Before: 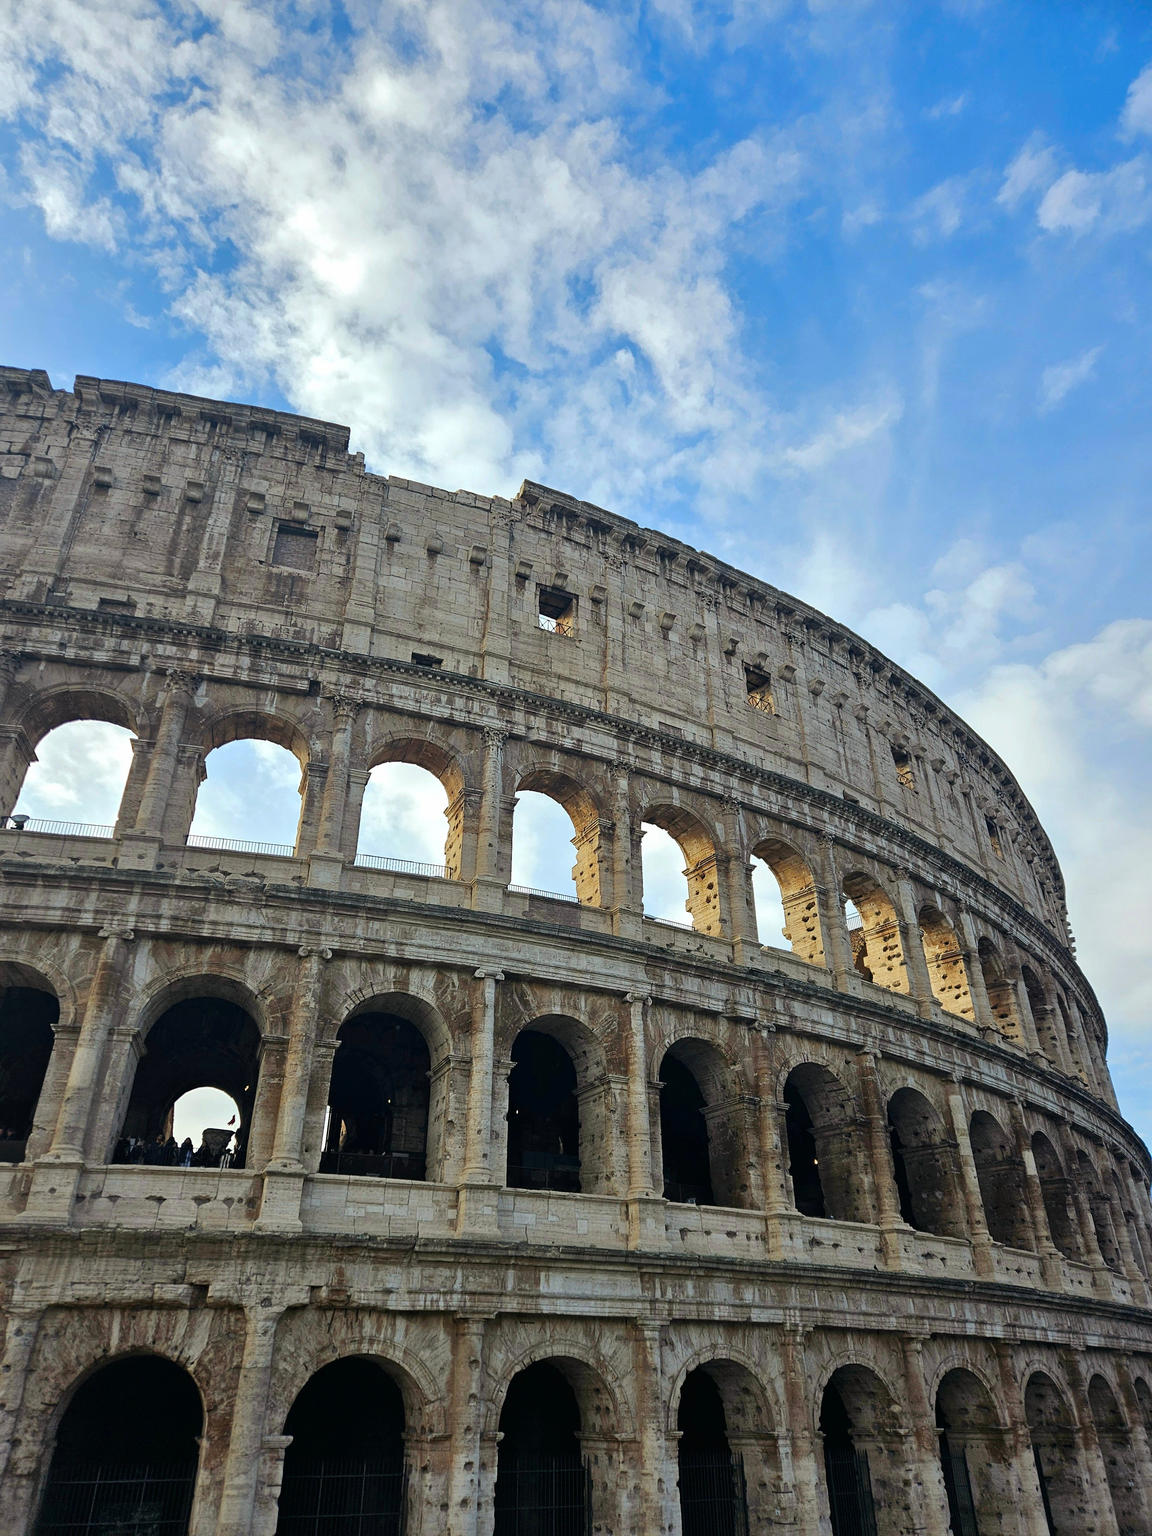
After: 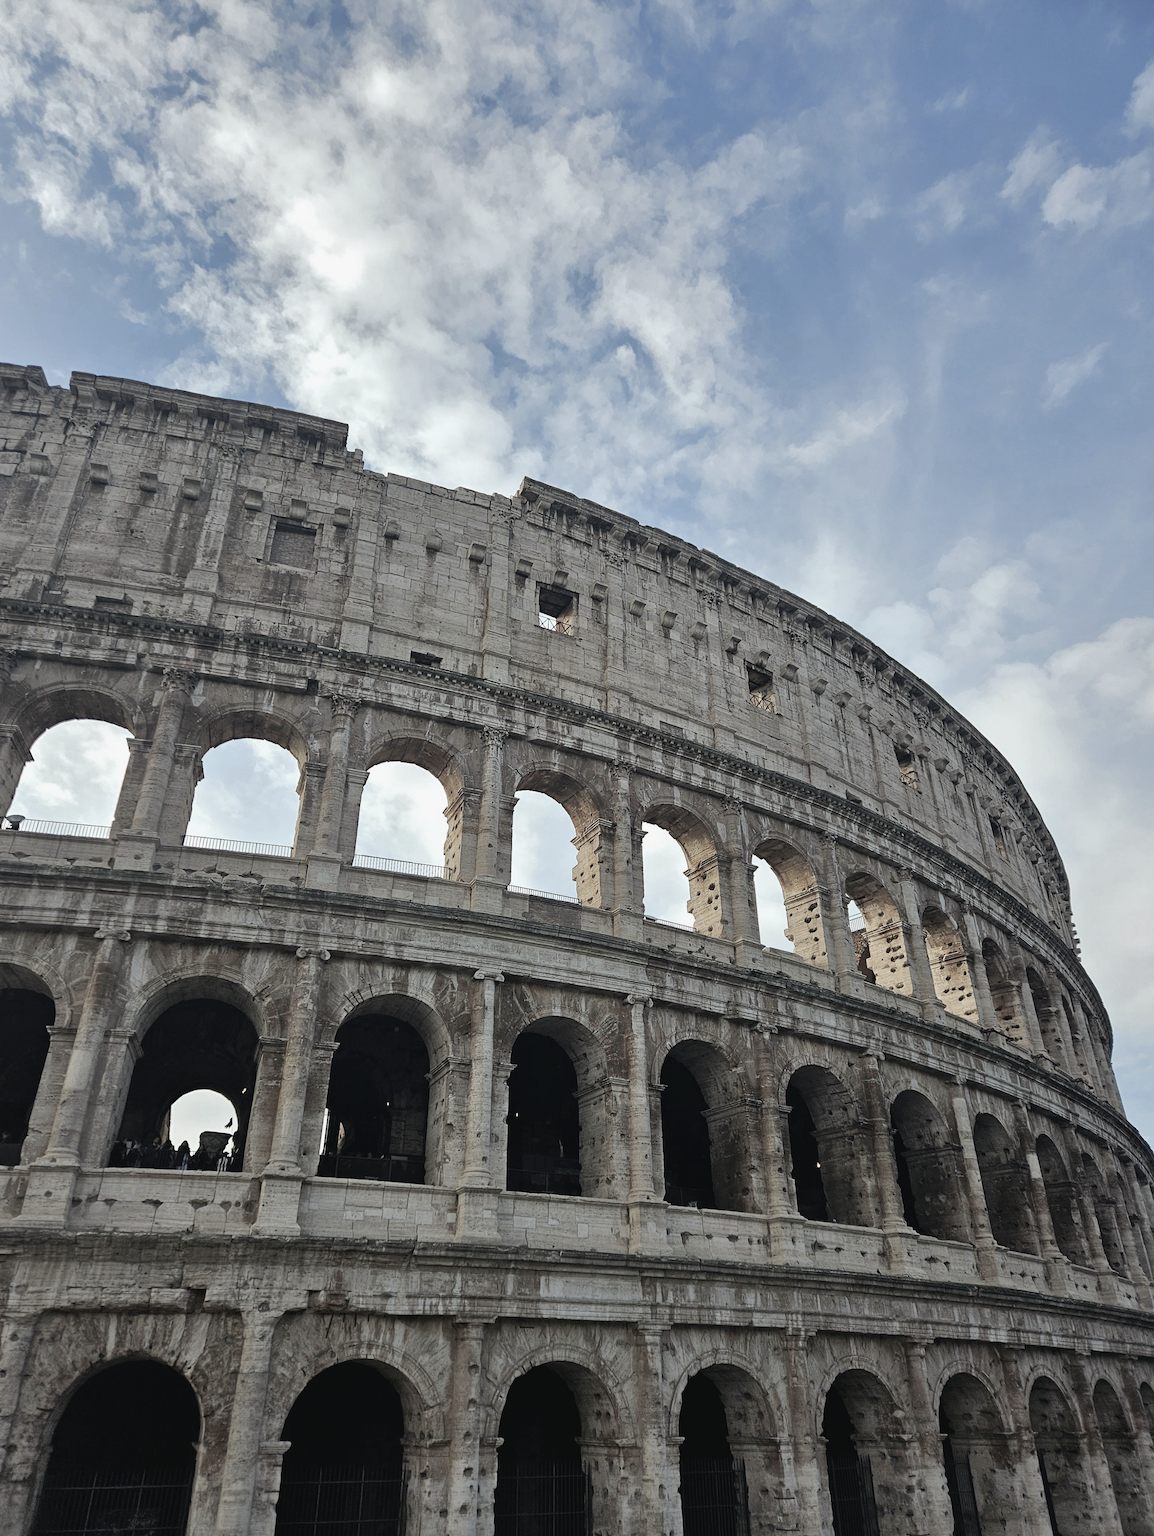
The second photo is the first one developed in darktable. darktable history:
color balance: input saturation 100.43%, contrast fulcrum 14.22%, output saturation 70.41%
contrast brightness saturation: contrast -0.05, saturation -0.41
crop: left 0.434%, top 0.485%, right 0.244%, bottom 0.386%
